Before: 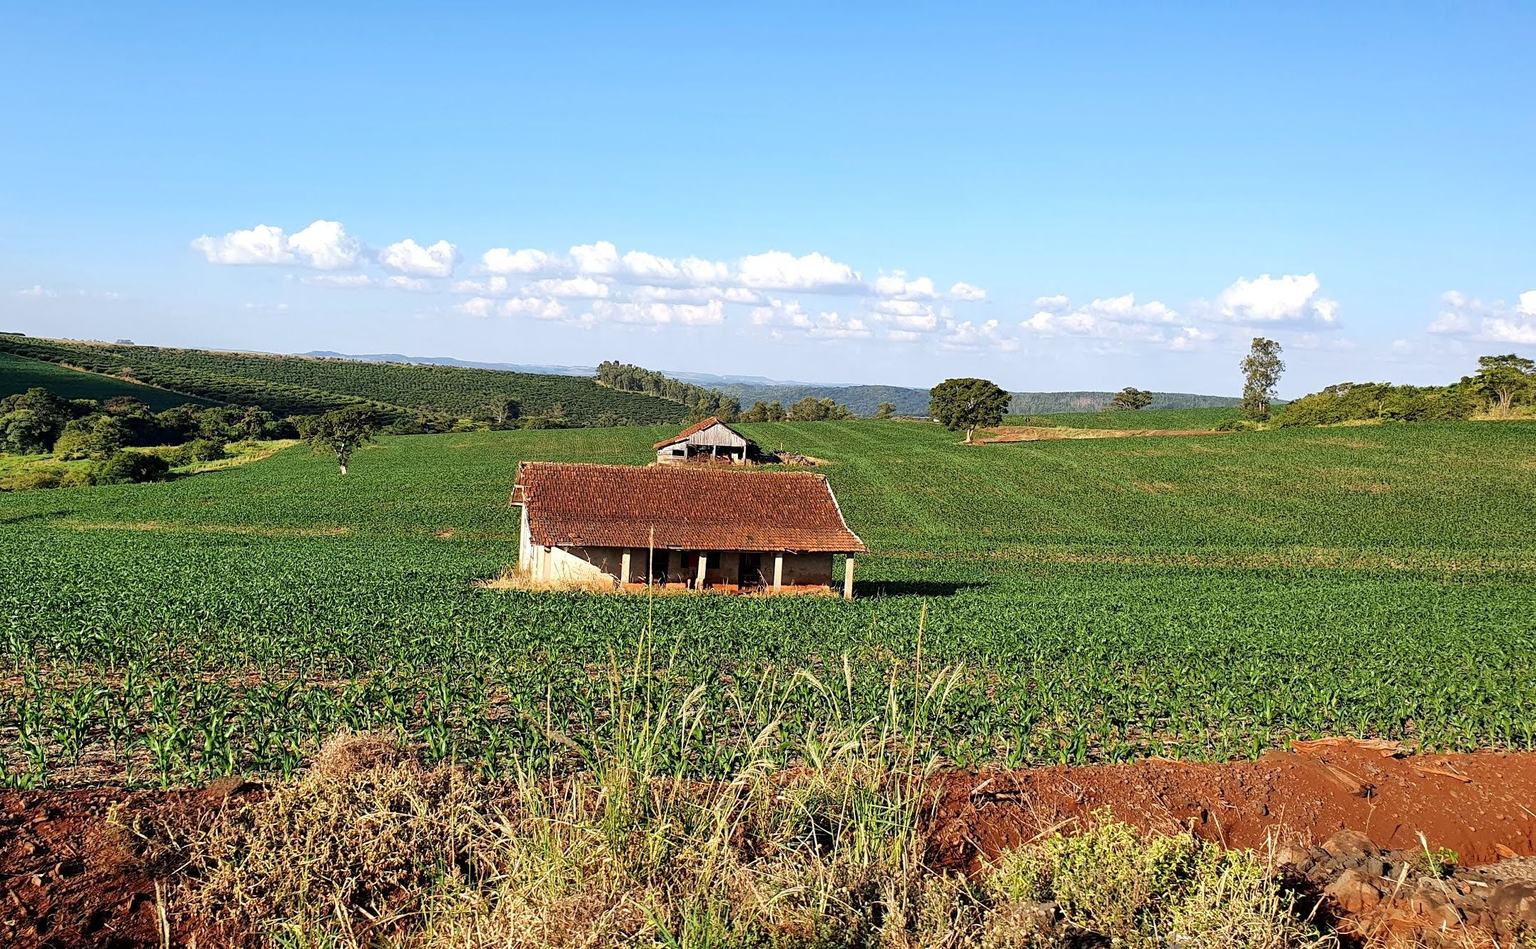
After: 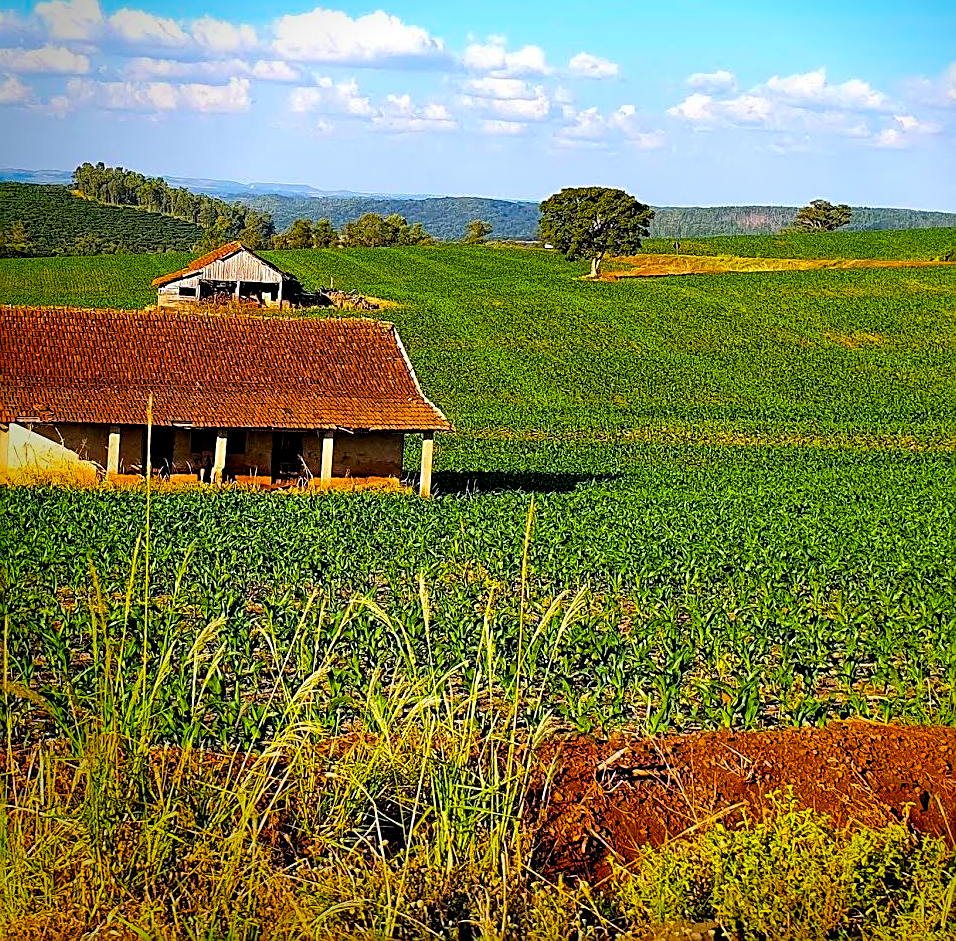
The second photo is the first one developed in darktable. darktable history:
color balance rgb: global offset › luminance -0.362%, perceptual saturation grading › global saturation 51.093%, global vibrance 42.013%
sharpen: amount 0.495
vignetting: saturation 0.376, center (0.22, -0.236), automatic ratio true
crop: left 35.456%, top 25.813%, right 20.076%, bottom 3.434%
